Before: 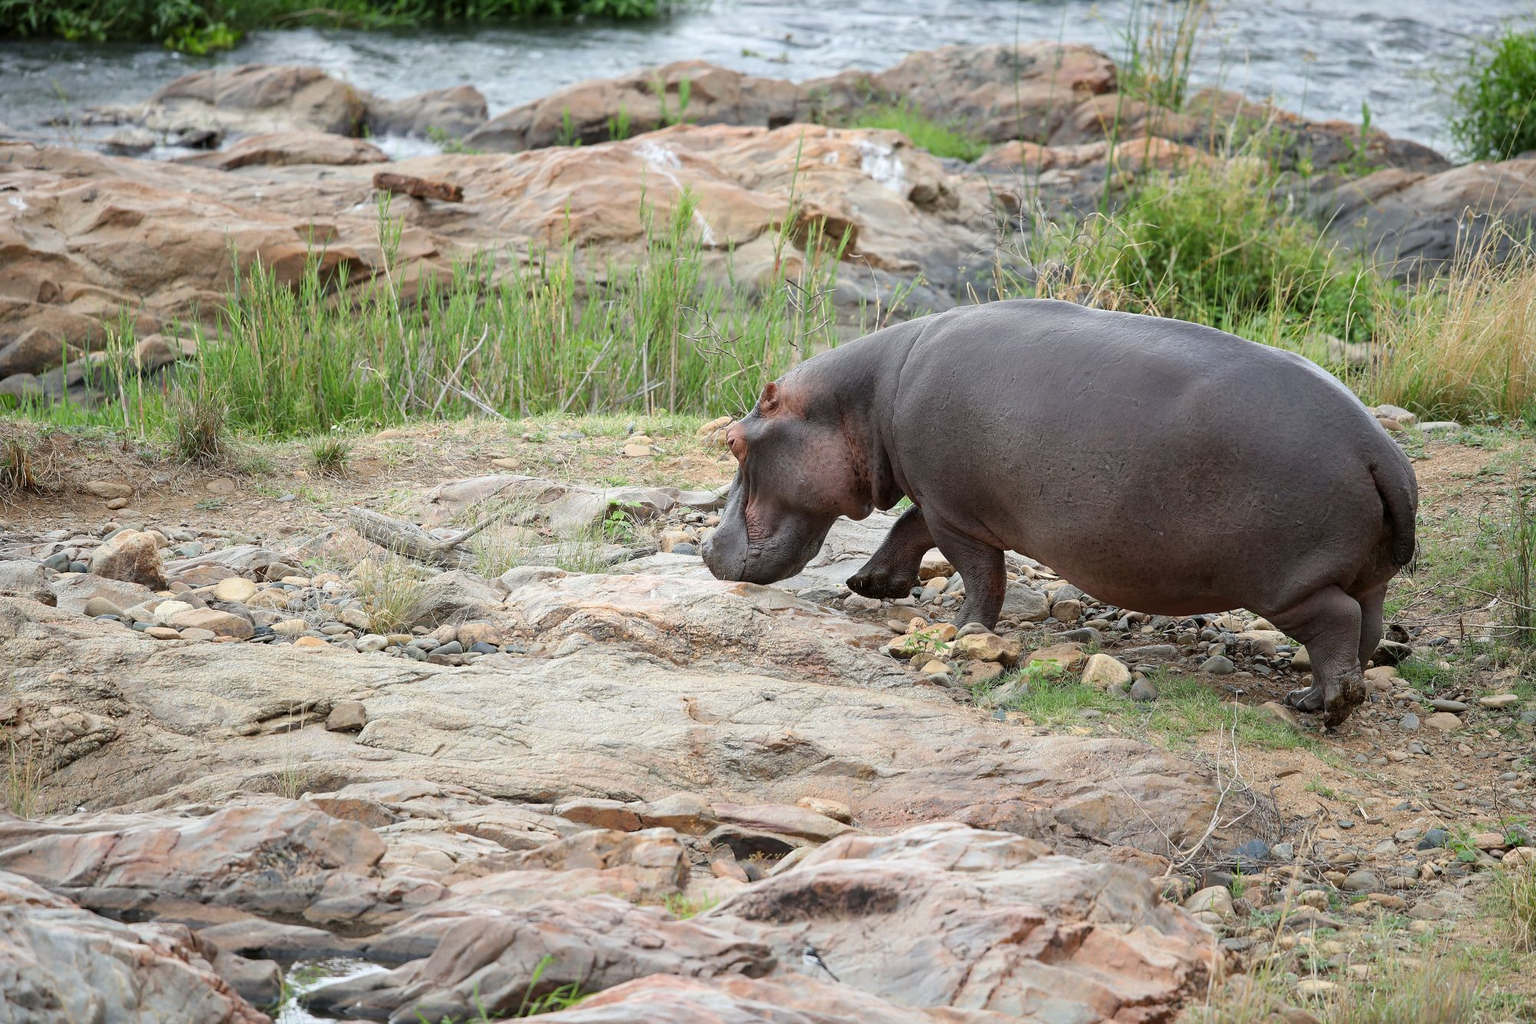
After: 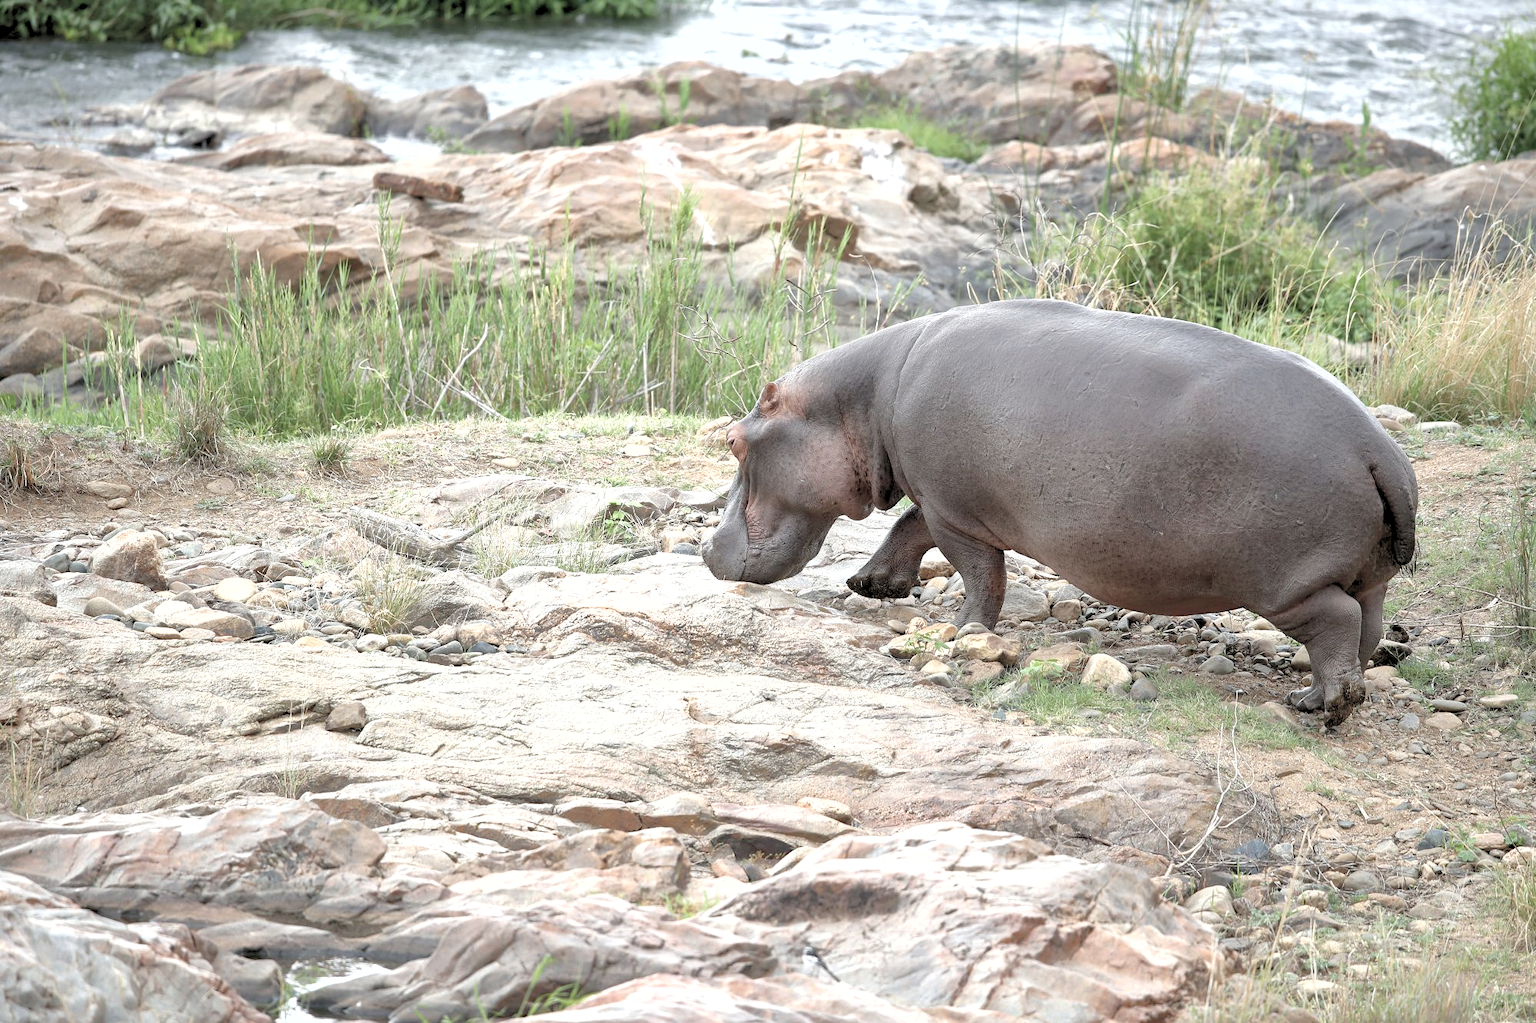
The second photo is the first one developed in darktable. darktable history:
shadows and highlights: on, module defaults
color correction: saturation 0.5
levels: levels [0.036, 0.364, 0.827]
